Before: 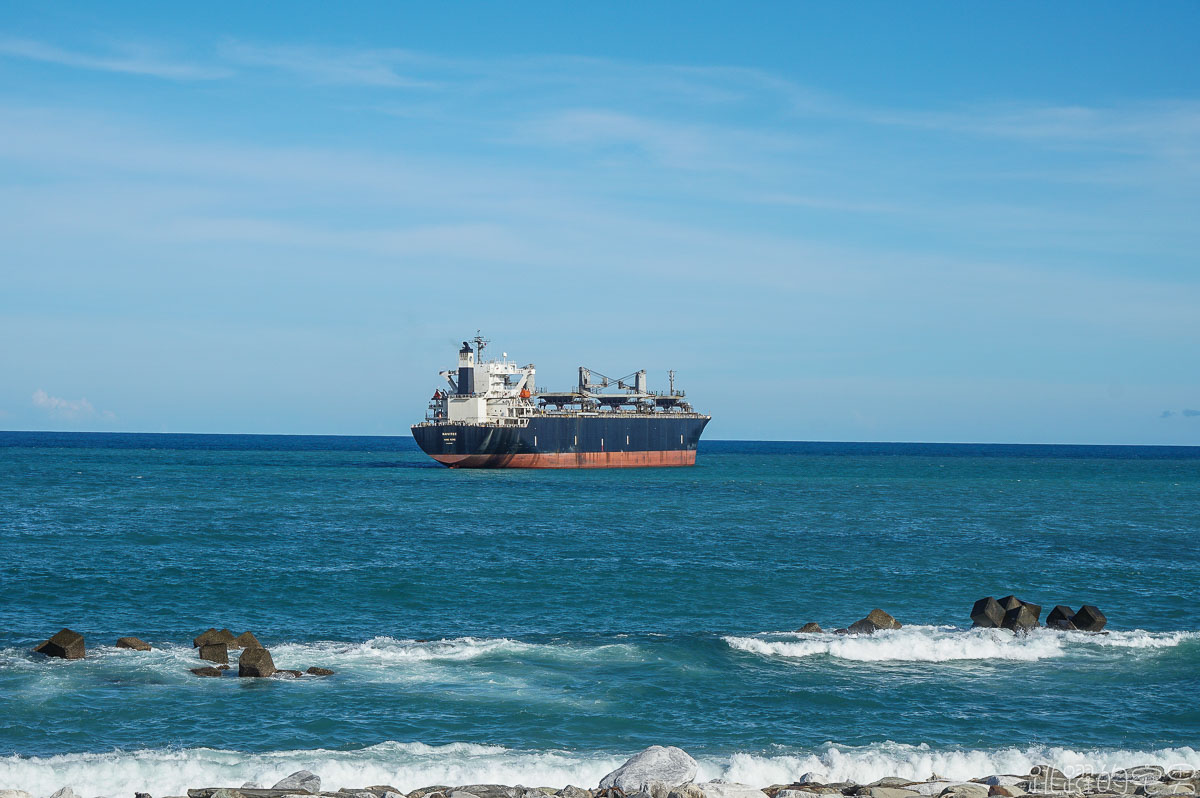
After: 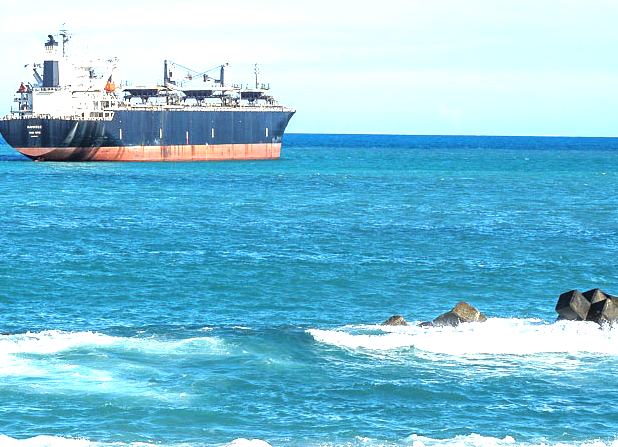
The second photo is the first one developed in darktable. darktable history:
crop: left 34.638%, top 38.516%, right 13.862%, bottom 5.409%
exposure: black level correction 0, exposure 1.389 EV, compensate exposure bias true, compensate highlight preservation false
tone equalizer: -8 EV -1.08 EV, -7 EV -1.04 EV, -6 EV -0.866 EV, -5 EV -0.582 EV, -3 EV 0.551 EV, -2 EV 0.868 EV, -1 EV 1 EV, +0 EV 1.07 EV
